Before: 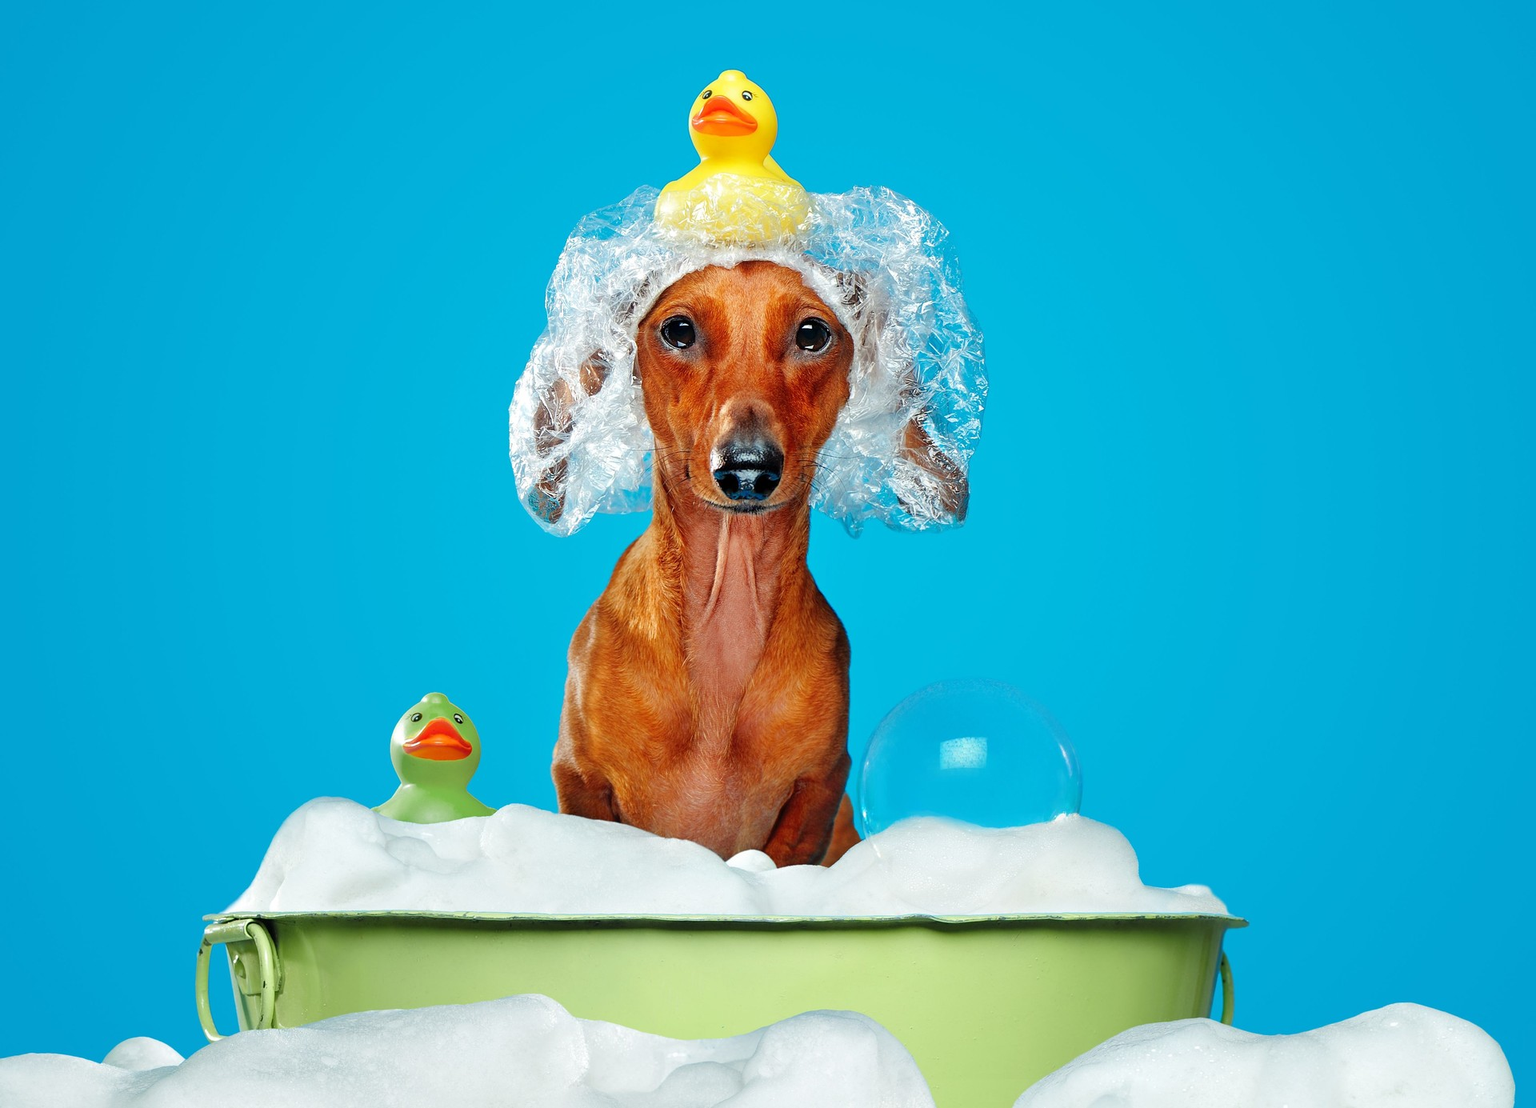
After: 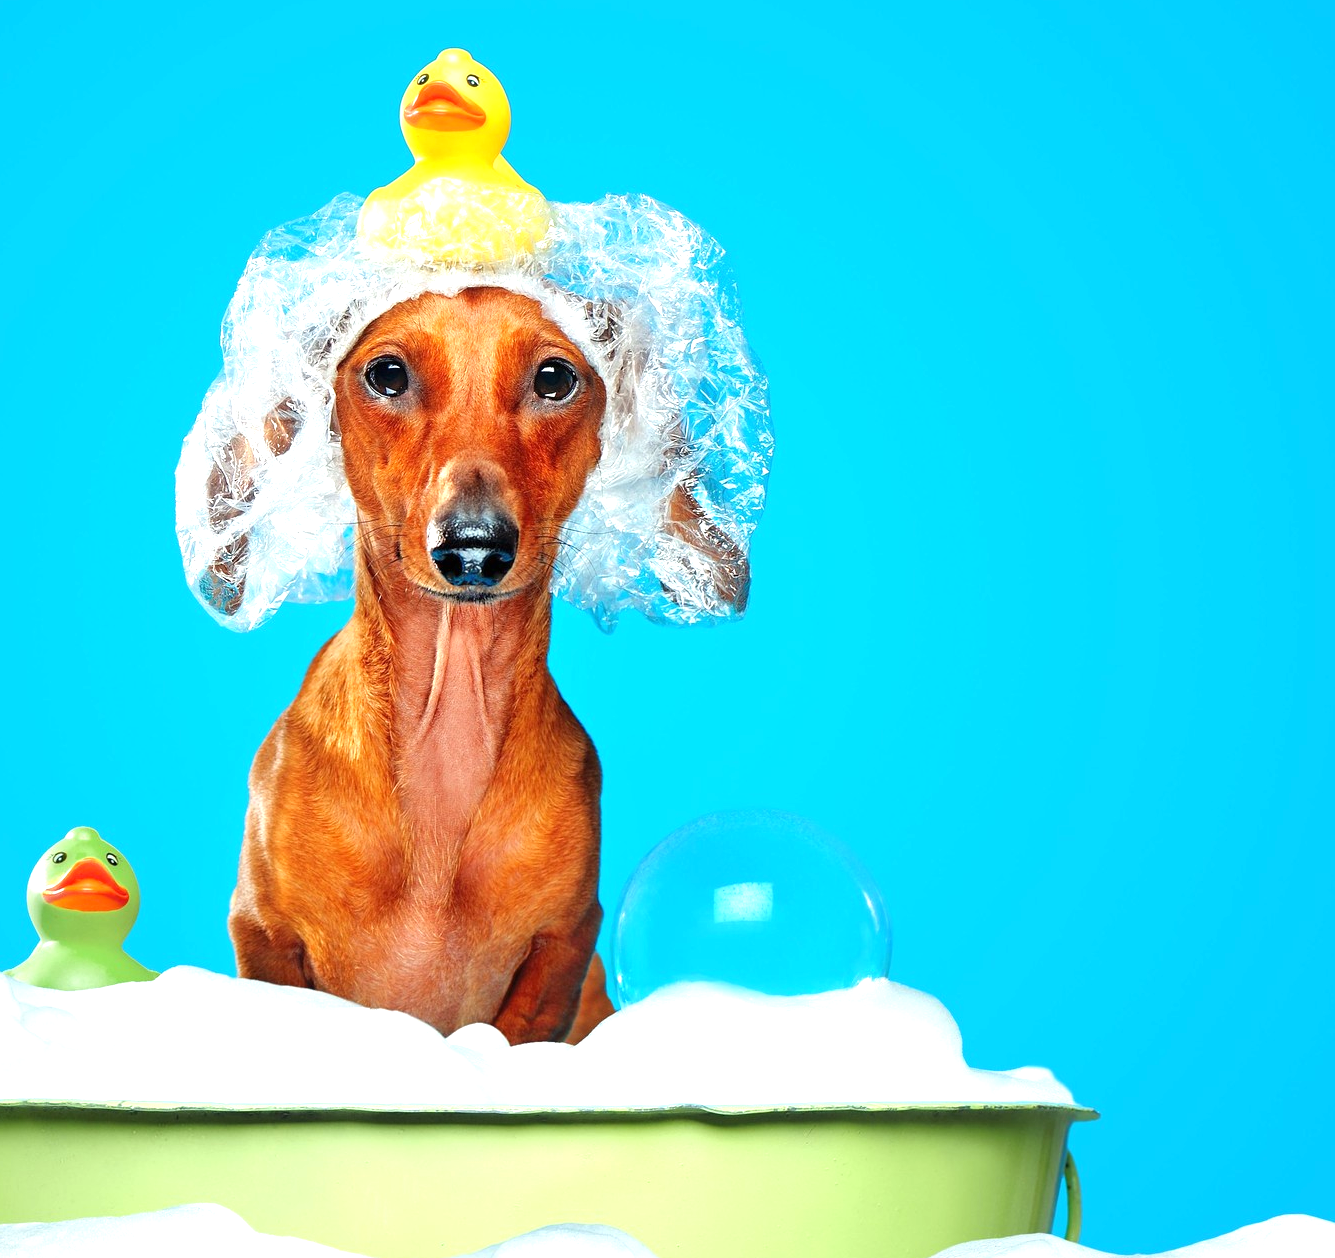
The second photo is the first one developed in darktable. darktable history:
rotate and perspective: crop left 0, crop top 0
exposure: black level correction 0, exposure 0.7 EV, compensate exposure bias true, compensate highlight preservation false
crop and rotate: left 24.034%, top 2.838%, right 6.406%, bottom 6.299%
